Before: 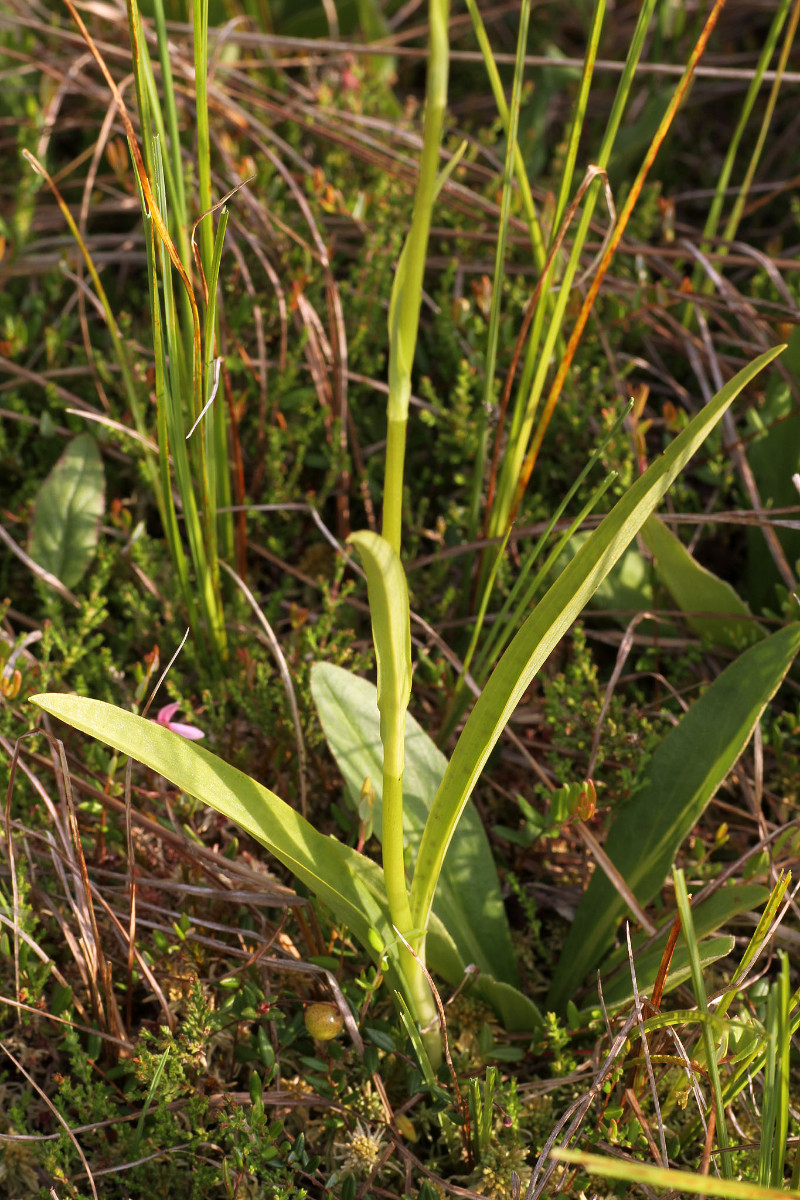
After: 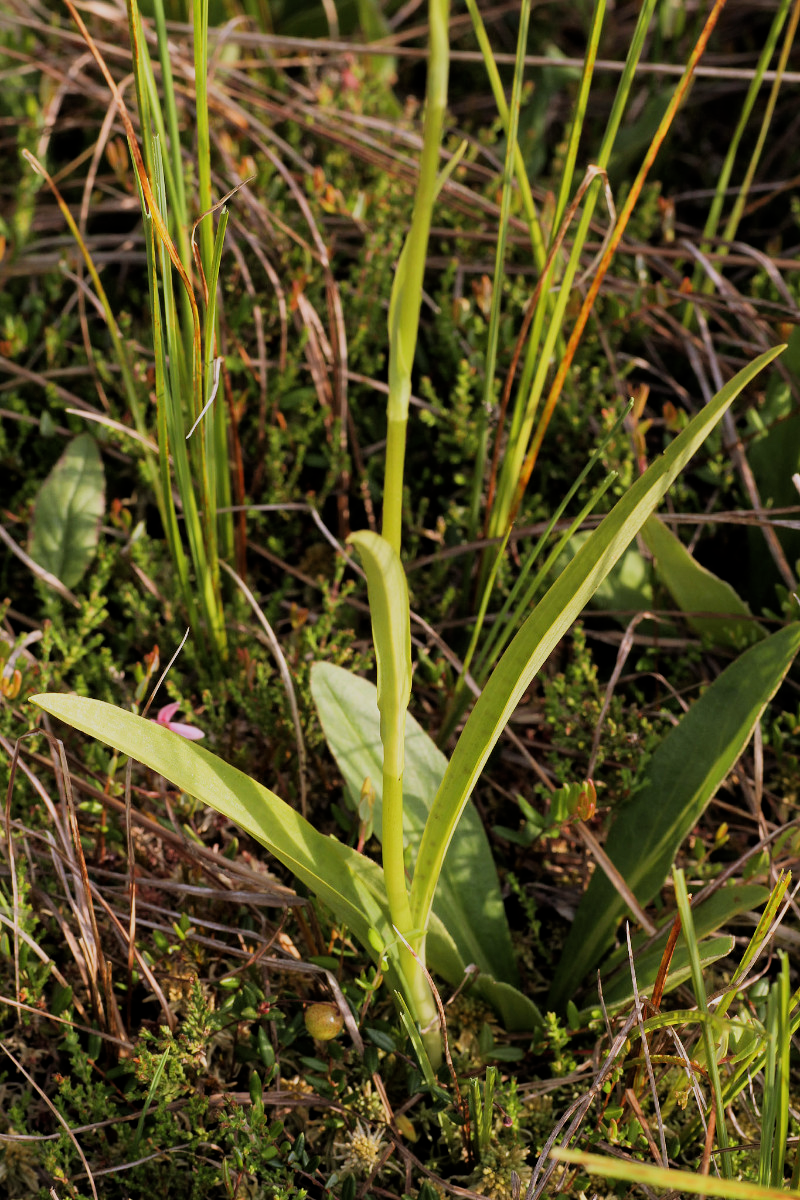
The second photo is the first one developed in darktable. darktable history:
filmic rgb: middle gray luminance 29.03%, black relative exposure -10.27 EV, white relative exposure 5.47 EV, target black luminance 0%, hardness 3.96, latitude 1.85%, contrast 1.121, highlights saturation mix 4.94%, shadows ↔ highlights balance 15.05%
